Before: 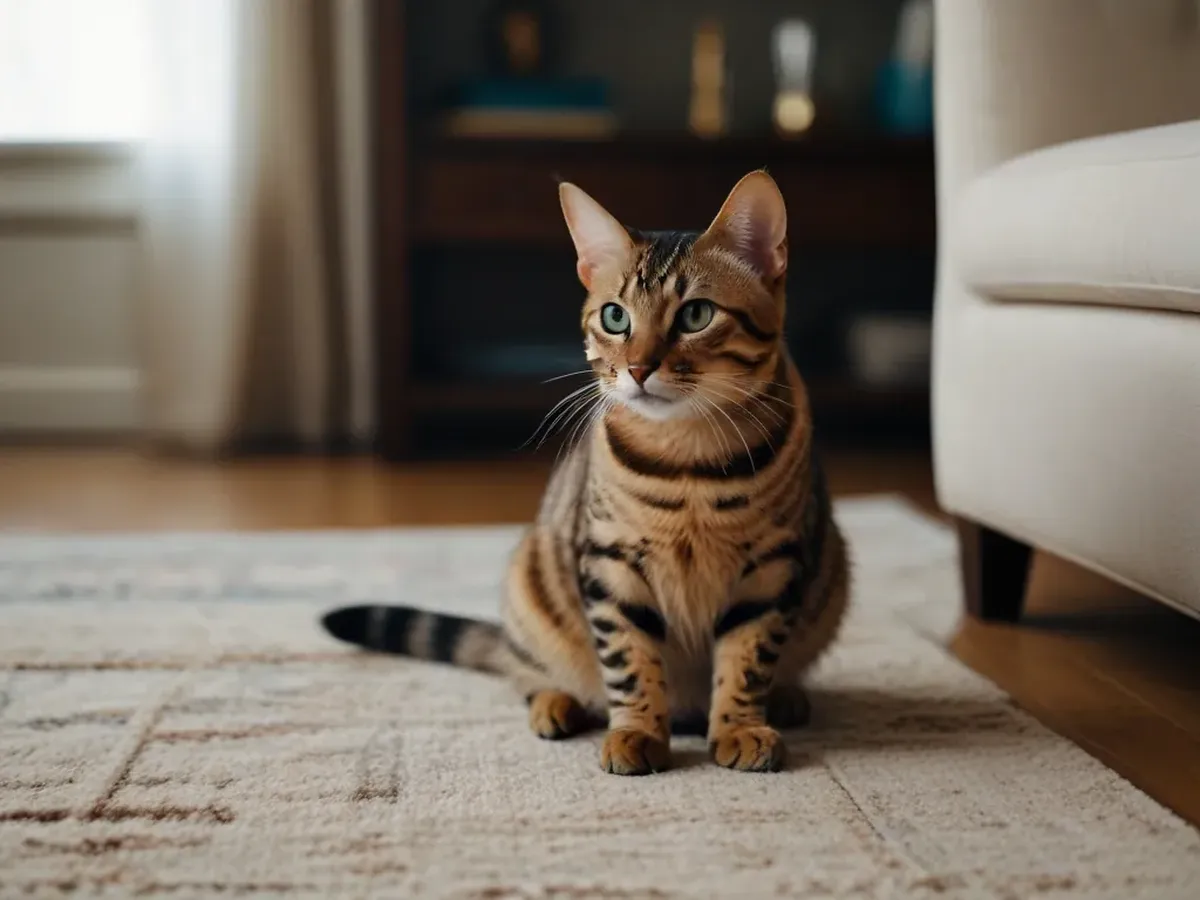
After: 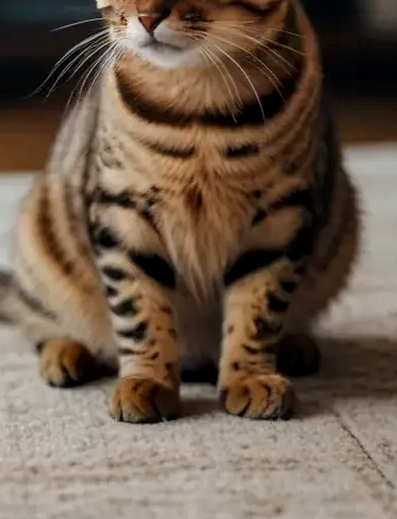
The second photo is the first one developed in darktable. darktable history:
crop: left 40.878%, top 39.176%, right 25.993%, bottom 3.081%
local contrast: on, module defaults
